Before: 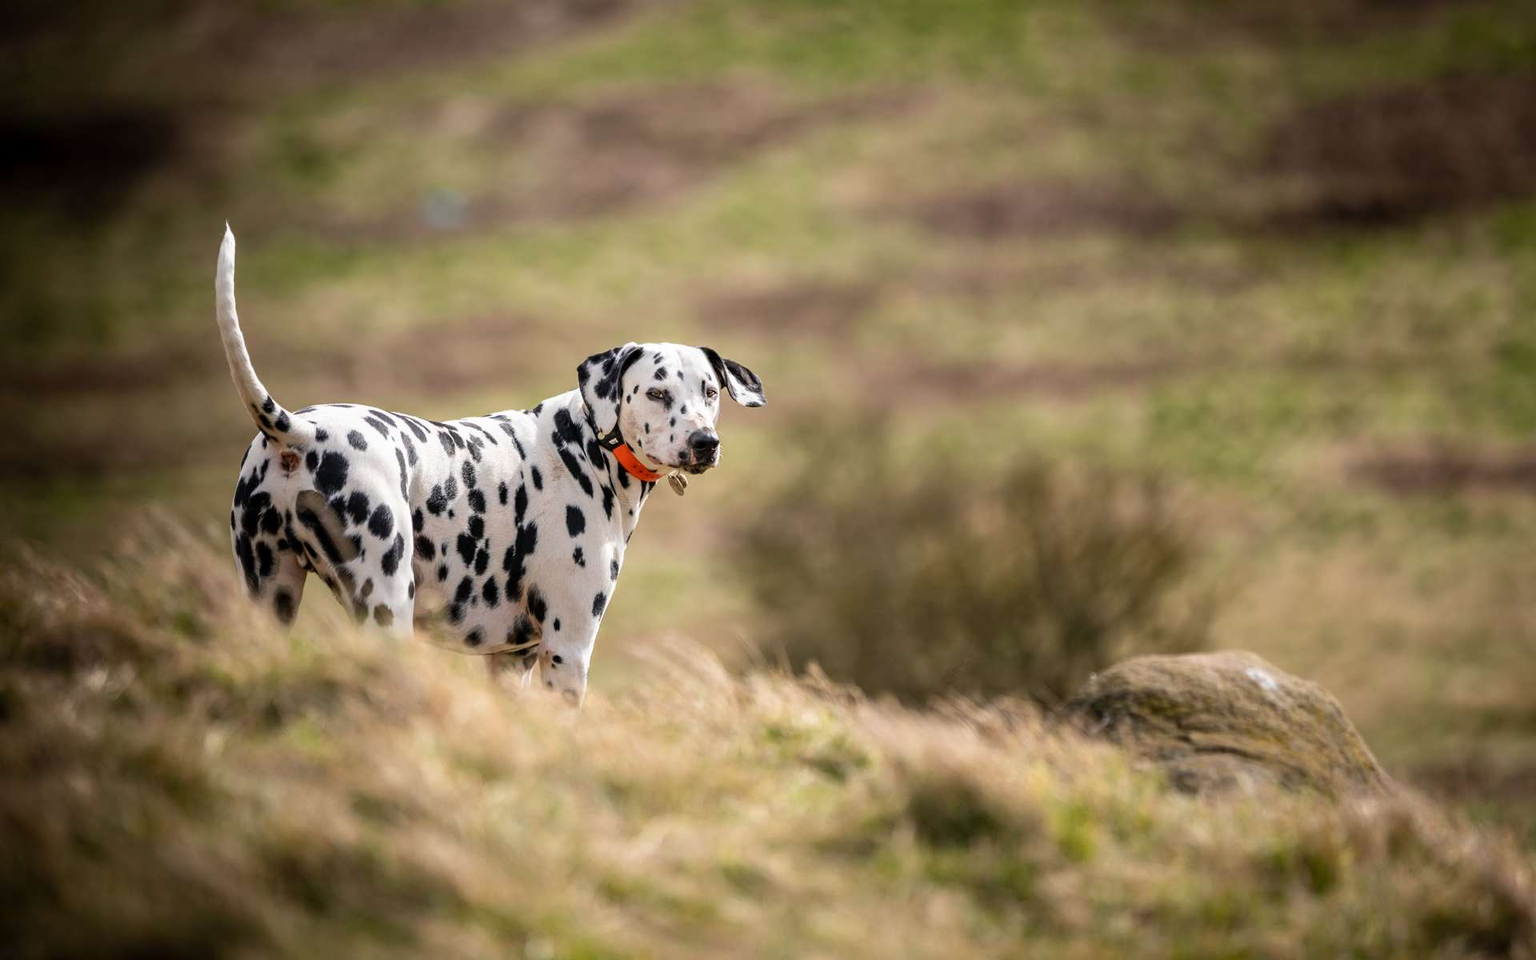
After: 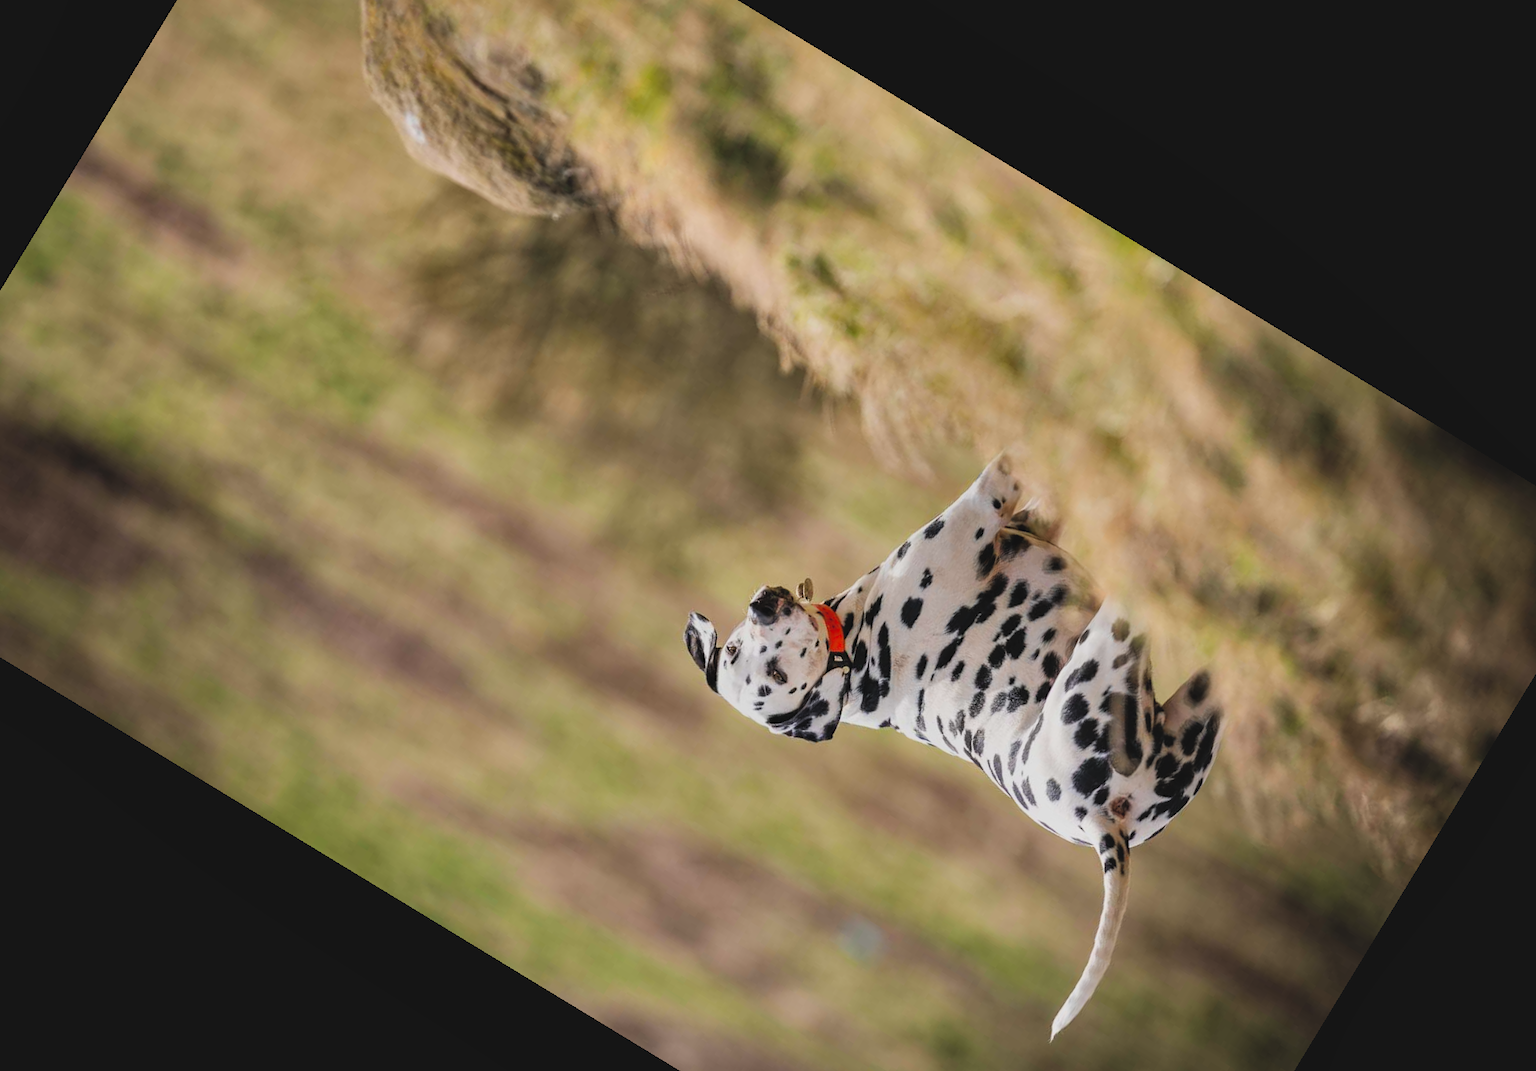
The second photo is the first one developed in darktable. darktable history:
contrast brightness saturation: contrast 0.07, brightness 0.08, saturation 0.18
crop and rotate: angle 148.68°, left 9.111%, top 15.603%, right 4.588%, bottom 17.041%
shadows and highlights: shadows 19.13, highlights -83.41, soften with gaussian
exposure: black level correction -0.014, exposure -0.193 EV, compensate highlight preservation false
levels: levels [0, 0.474, 0.947]
filmic rgb: black relative exposure -7.65 EV, white relative exposure 4.56 EV, hardness 3.61
